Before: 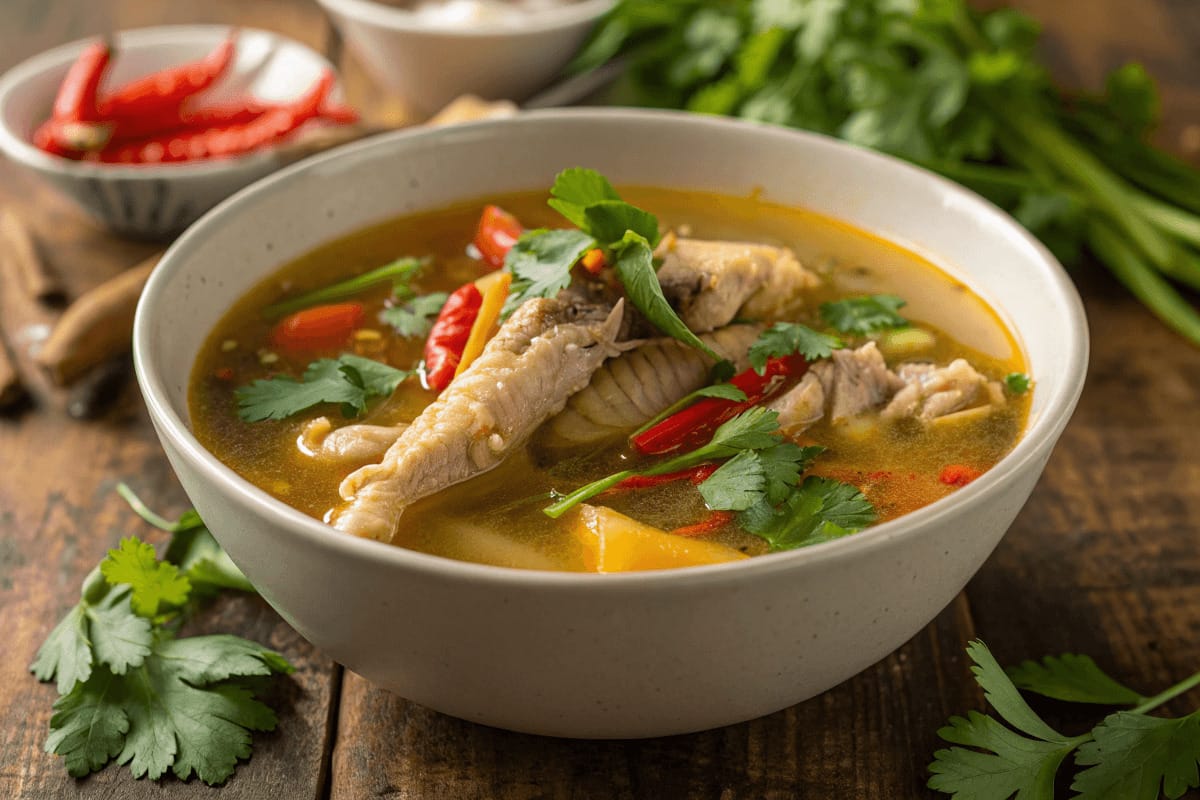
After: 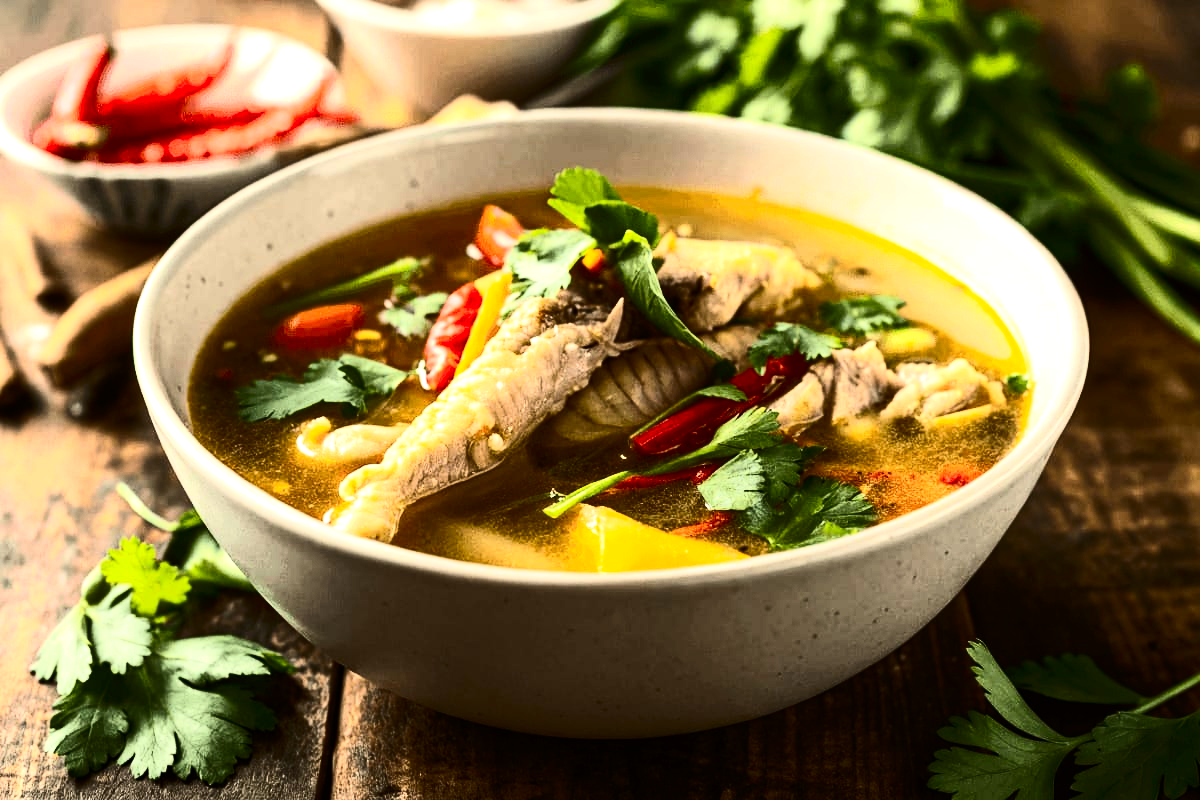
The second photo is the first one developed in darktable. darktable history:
tone equalizer: -8 EV -1.08 EV, -7 EV -1.01 EV, -6 EV -0.867 EV, -5 EV -0.578 EV, -3 EV 0.578 EV, -2 EV 0.867 EV, -1 EV 1.01 EV, +0 EV 1.08 EV, edges refinement/feathering 500, mask exposure compensation -1.57 EV, preserve details no
contrast brightness saturation: contrast 0.4, brightness 0.1, saturation 0.21
